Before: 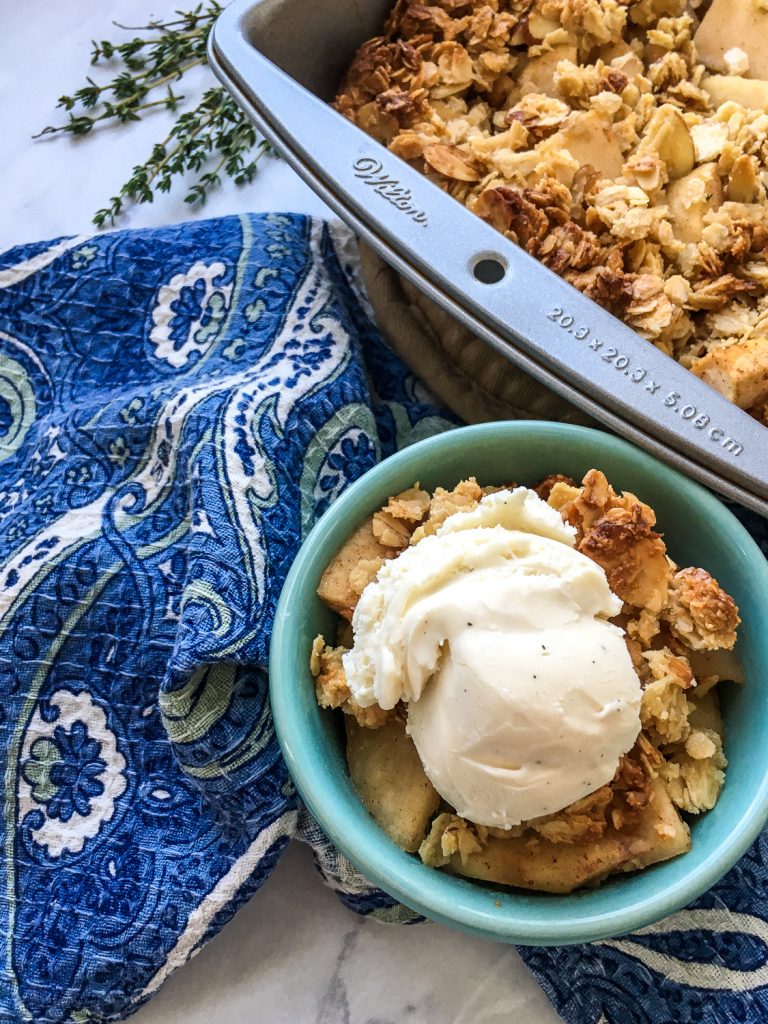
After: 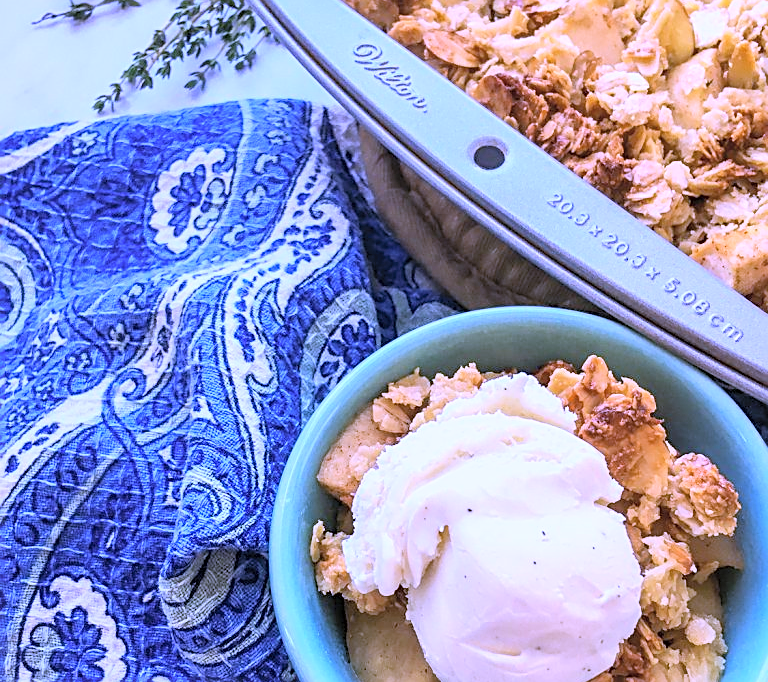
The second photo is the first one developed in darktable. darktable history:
sharpen: on, module defaults
white balance: red 0.98, blue 1.61
crop: top 11.166%, bottom 22.168%
contrast brightness saturation: contrast 0.1, brightness 0.3, saturation 0.14
